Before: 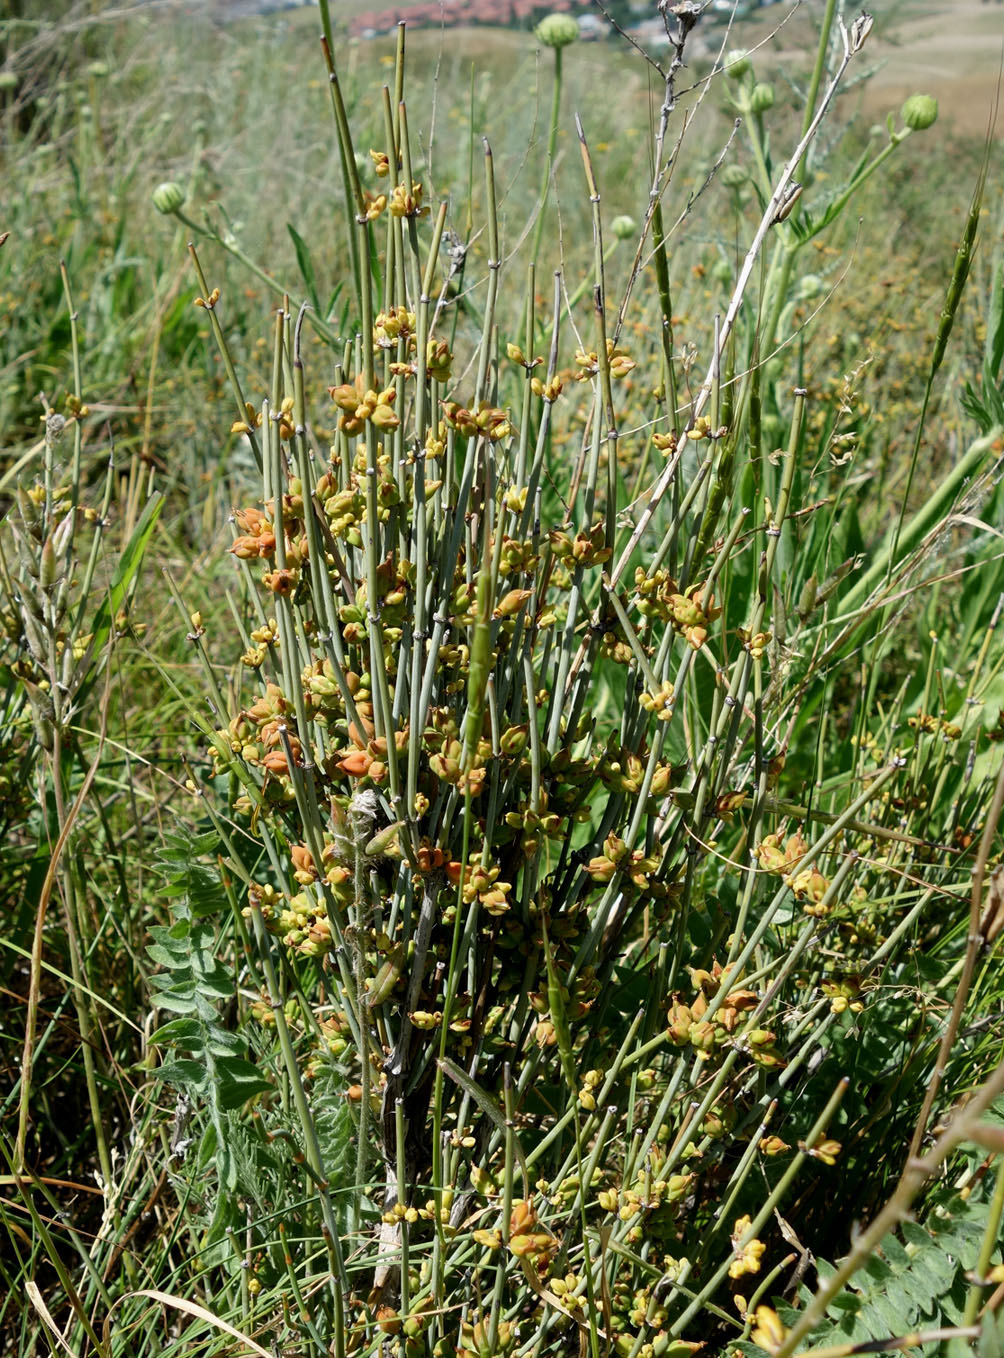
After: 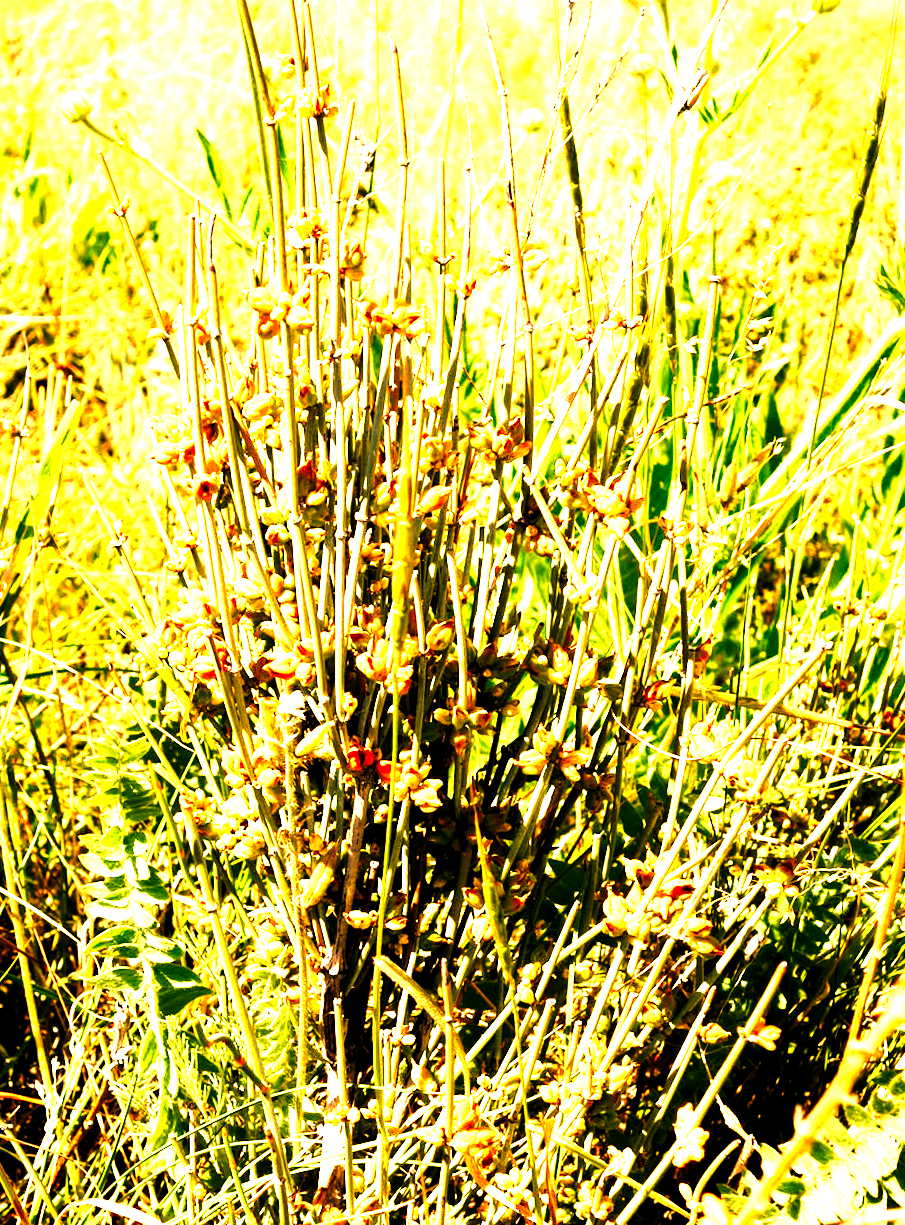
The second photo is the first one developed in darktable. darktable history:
levels: levels [0.012, 0.367, 0.697]
white balance: red 1.467, blue 0.684
base curve: curves: ch0 [(0, 0) (0.007, 0.004) (0.027, 0.03) (0.046, 0.07) (0.207, 0.54) (0.442, 0.872) (0.673, 0.972) (1, 1)], preserve colors none
crop and rotate: angle 1.96°, left 5.673%, top 5.673%
